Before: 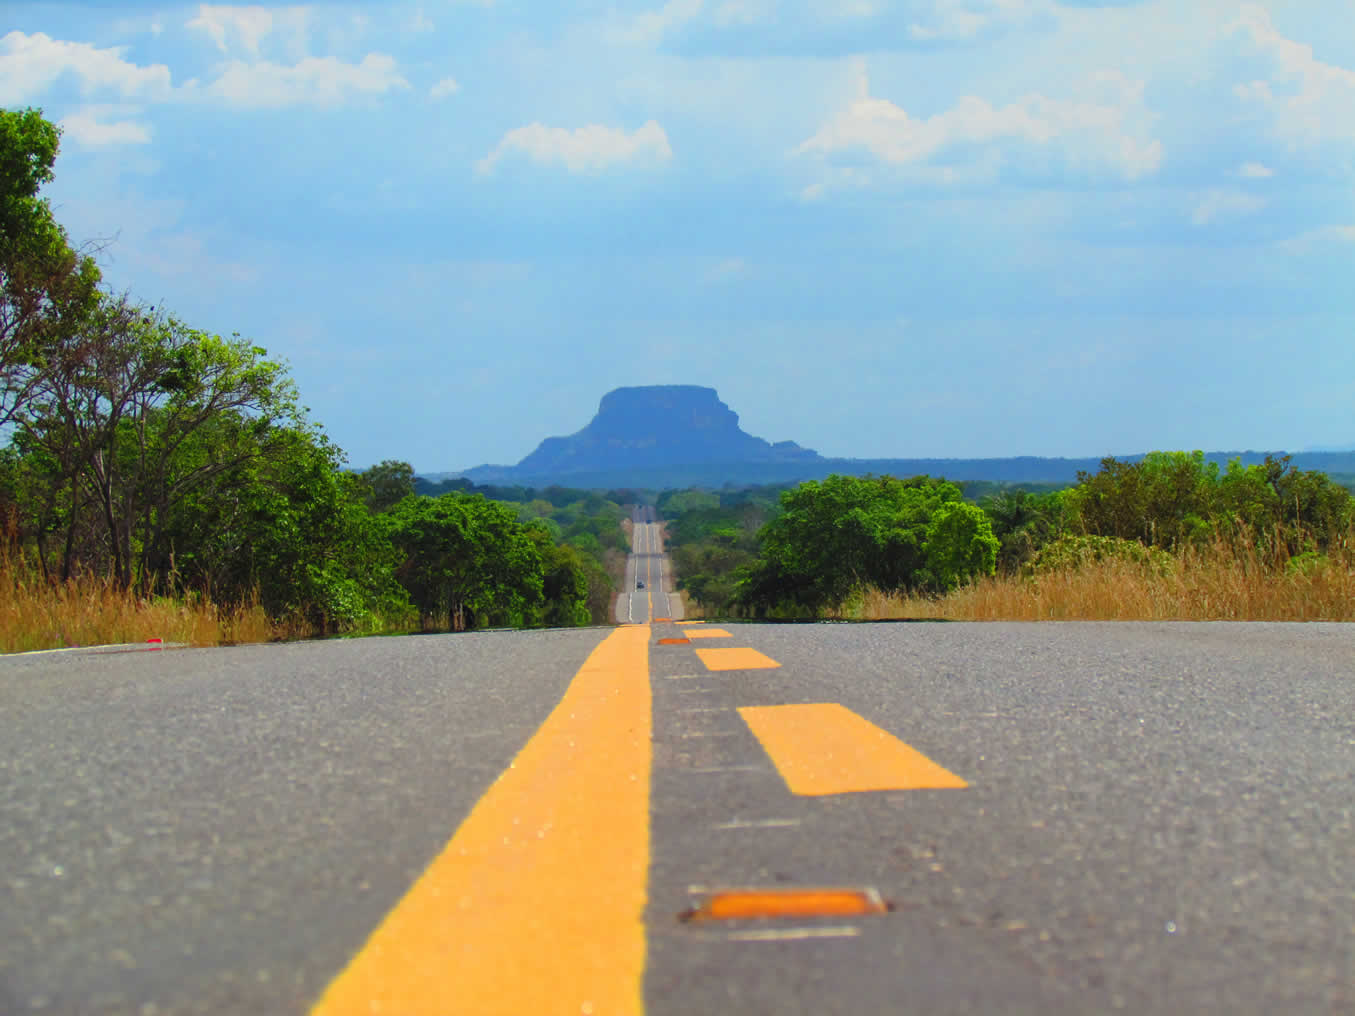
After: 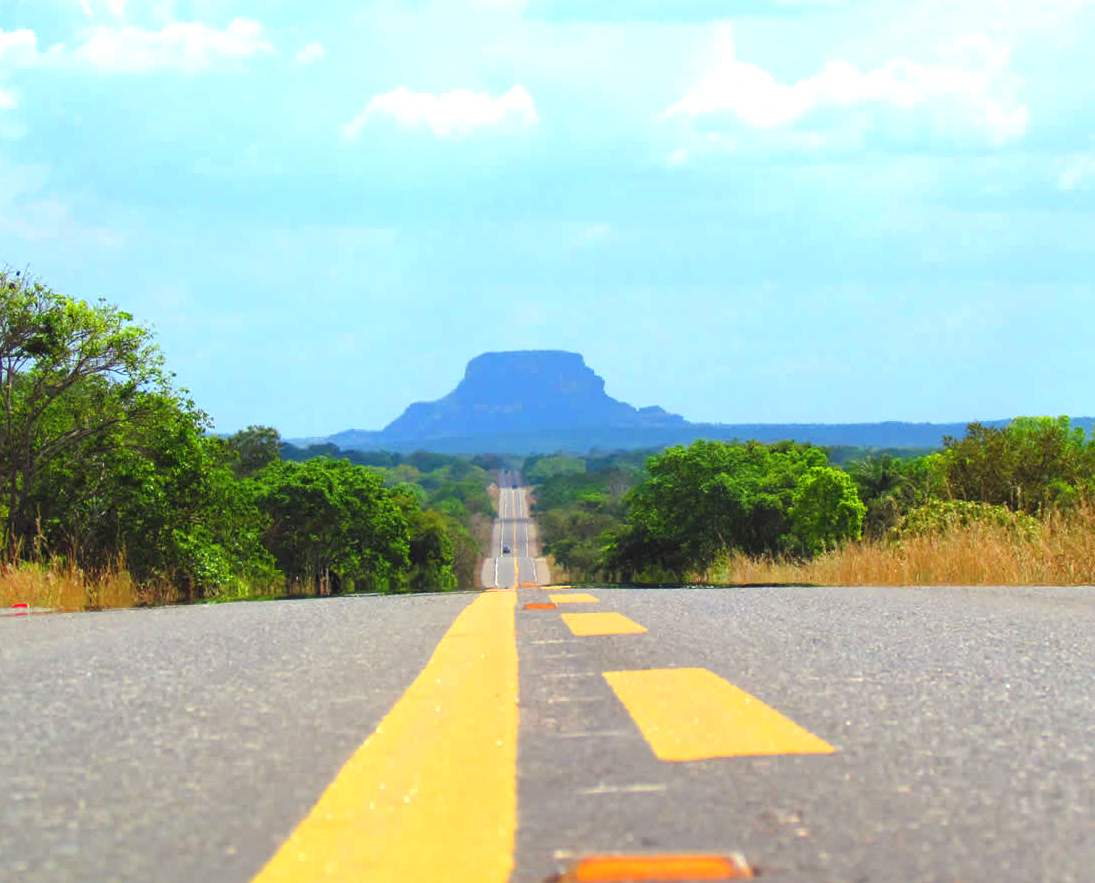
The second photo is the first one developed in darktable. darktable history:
crop: left 9.929%, top 3.475%, right 9.188%, bottom 9.529%
exposure: exposure 0.74 EV, compensate highlight preservation false
